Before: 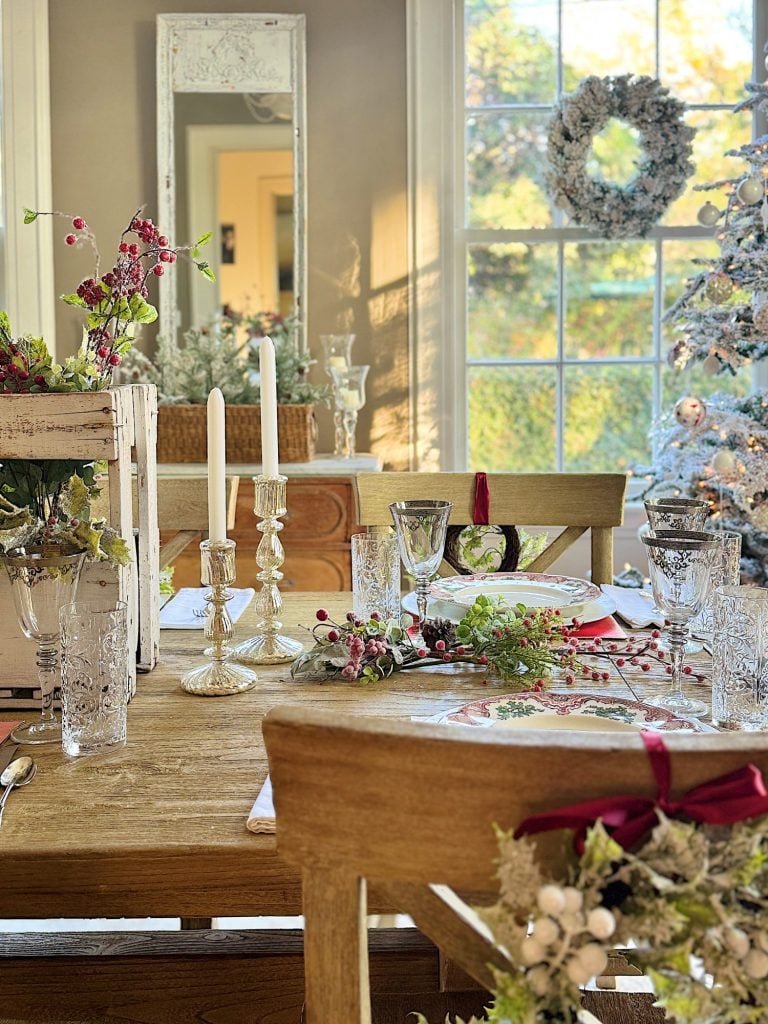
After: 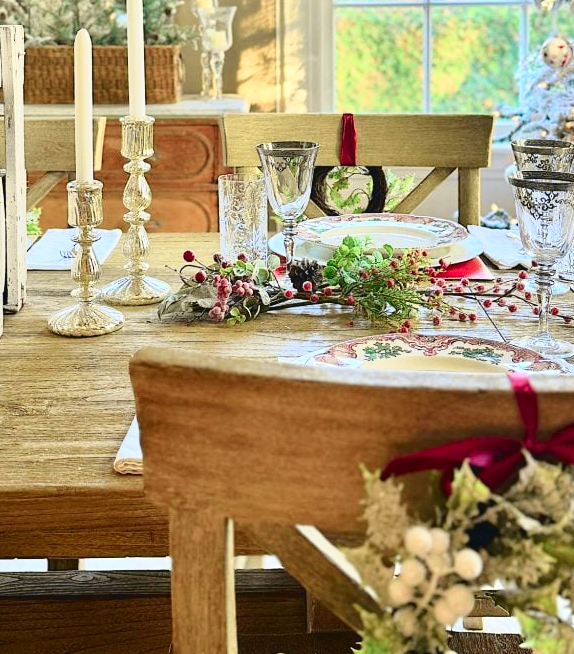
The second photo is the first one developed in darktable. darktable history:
exposure: exposure 0.201 EV, compensate highlight preservation false
crop and rotate: left 17.405%, top 35.063%, right 7.728%, bottom 1.012%
tone curve: curves: ch0 [(0, 0.039) (0.104, 0.103) (0.273, 0.267) (0.448, 0.487) (0.704, 0.761) (0.886, 0.922) (0.994, 0.971)]; ch1 [(0, 0) (0.335, 0.298) (0.446, 0.413) (0.485, 0.487) (0.515, 0.503) (0.566, 0.563) (0.641, 0.655) (1, 1)]; ch2 [(0, 0) (0.314, 0.301) (0.421, 0.411) (0.502, 0.494) (0.528, 0.54) (0.557, 0.559) (0.612, 0.62) (0.722, 0.686) (1, 1)], color space Lab, independent channels, preserve colors none
color correction: highlights b* -0.039, saturation 1.12
